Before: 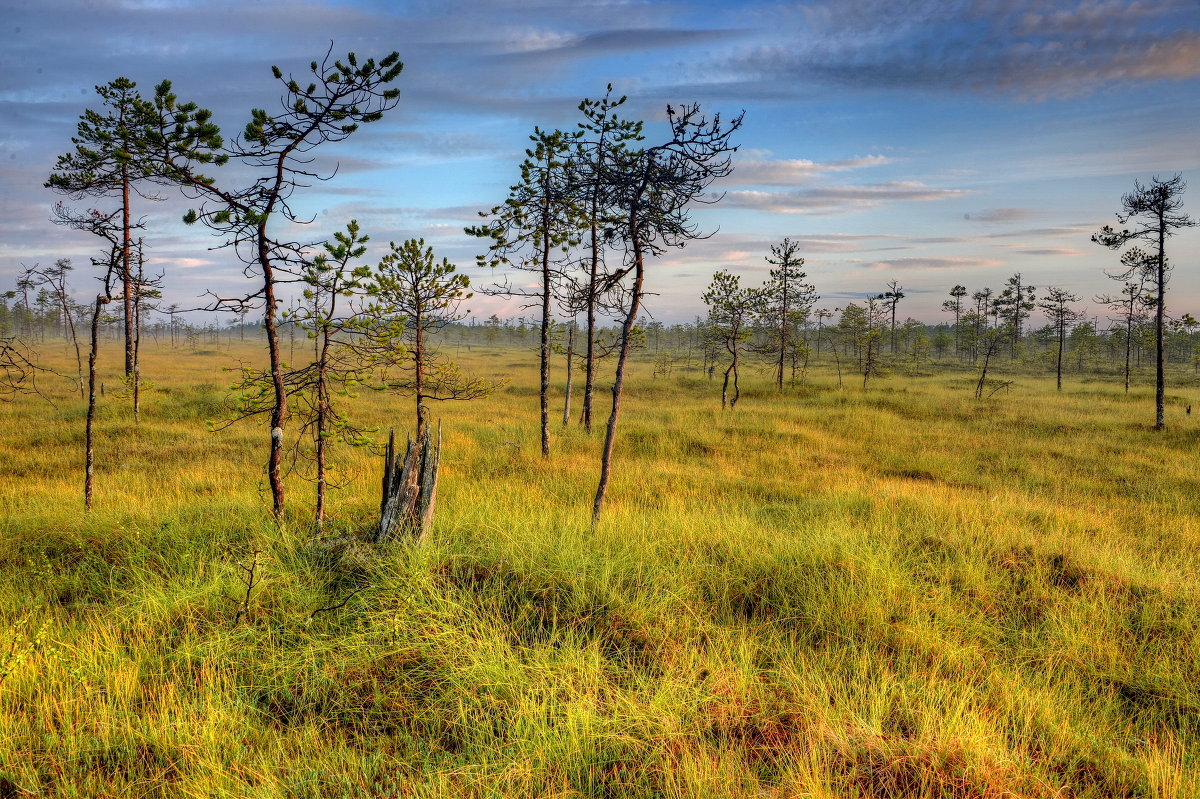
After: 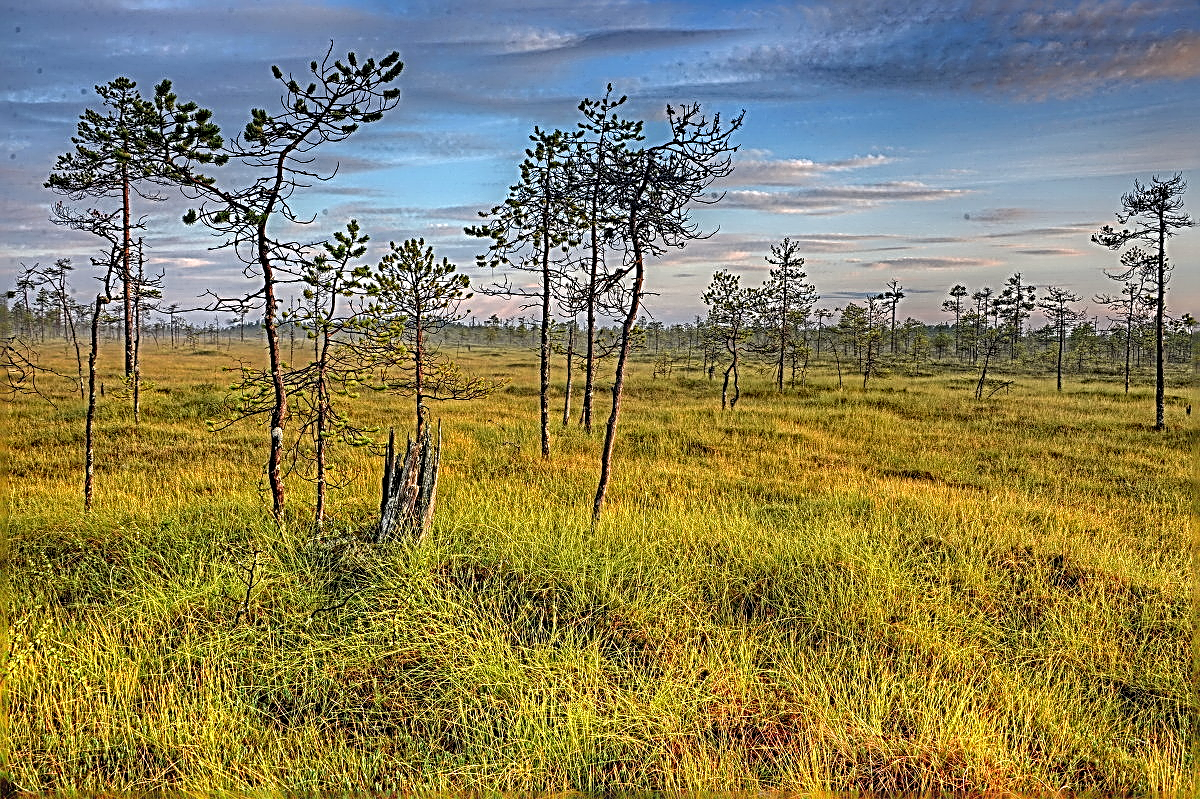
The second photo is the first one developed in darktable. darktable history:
local contrast: detail 110%
sharpen: radius 3.158, amount 1.731
